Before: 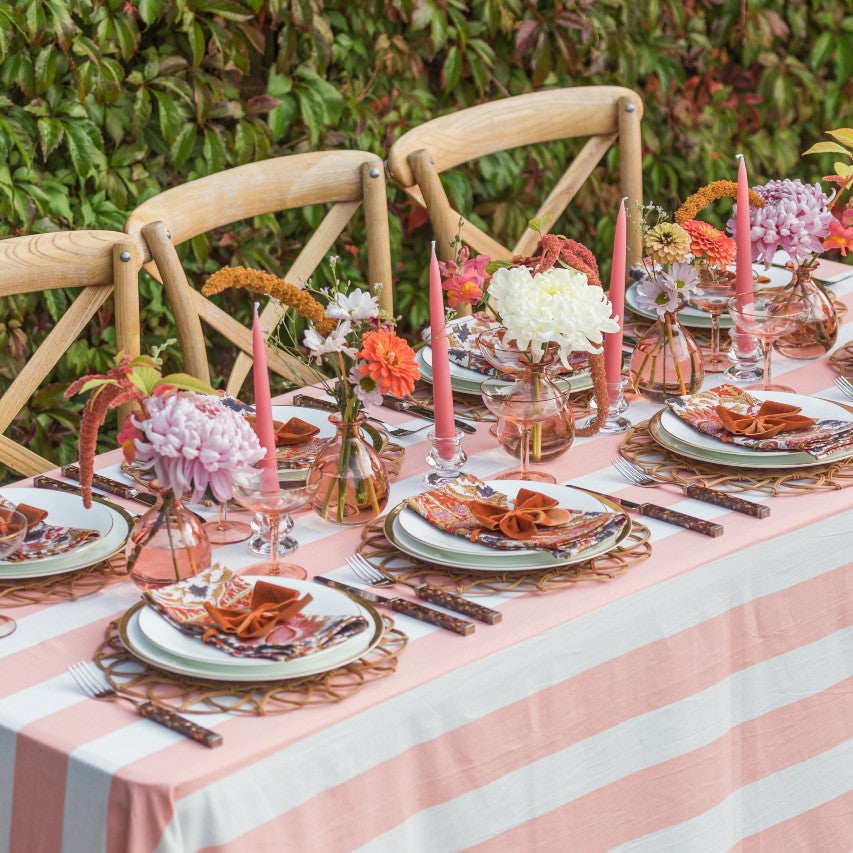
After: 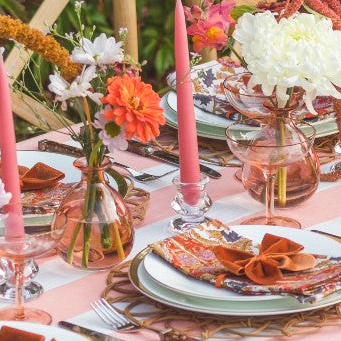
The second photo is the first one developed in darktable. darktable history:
exposure: black level correction -0.008, exposure 0.067 EV, compensate highlight preservation false
white balance: emerald 1
crop: left 30%, top 30%, right 30%, bottom 30%
color balance rgb: perceptual saturation grading › global saturation 10%, global vibrance 10%
